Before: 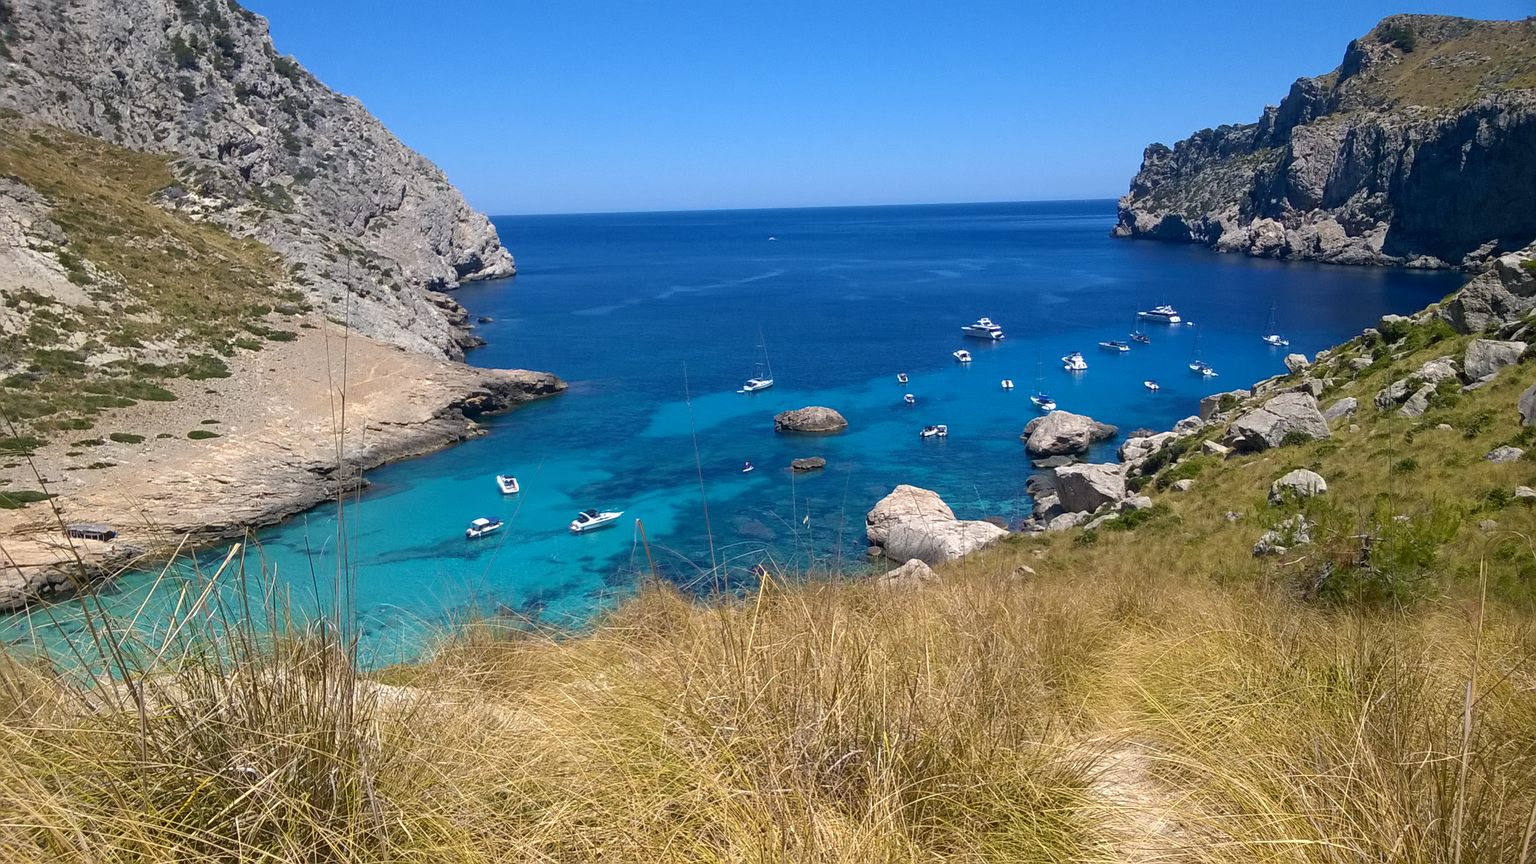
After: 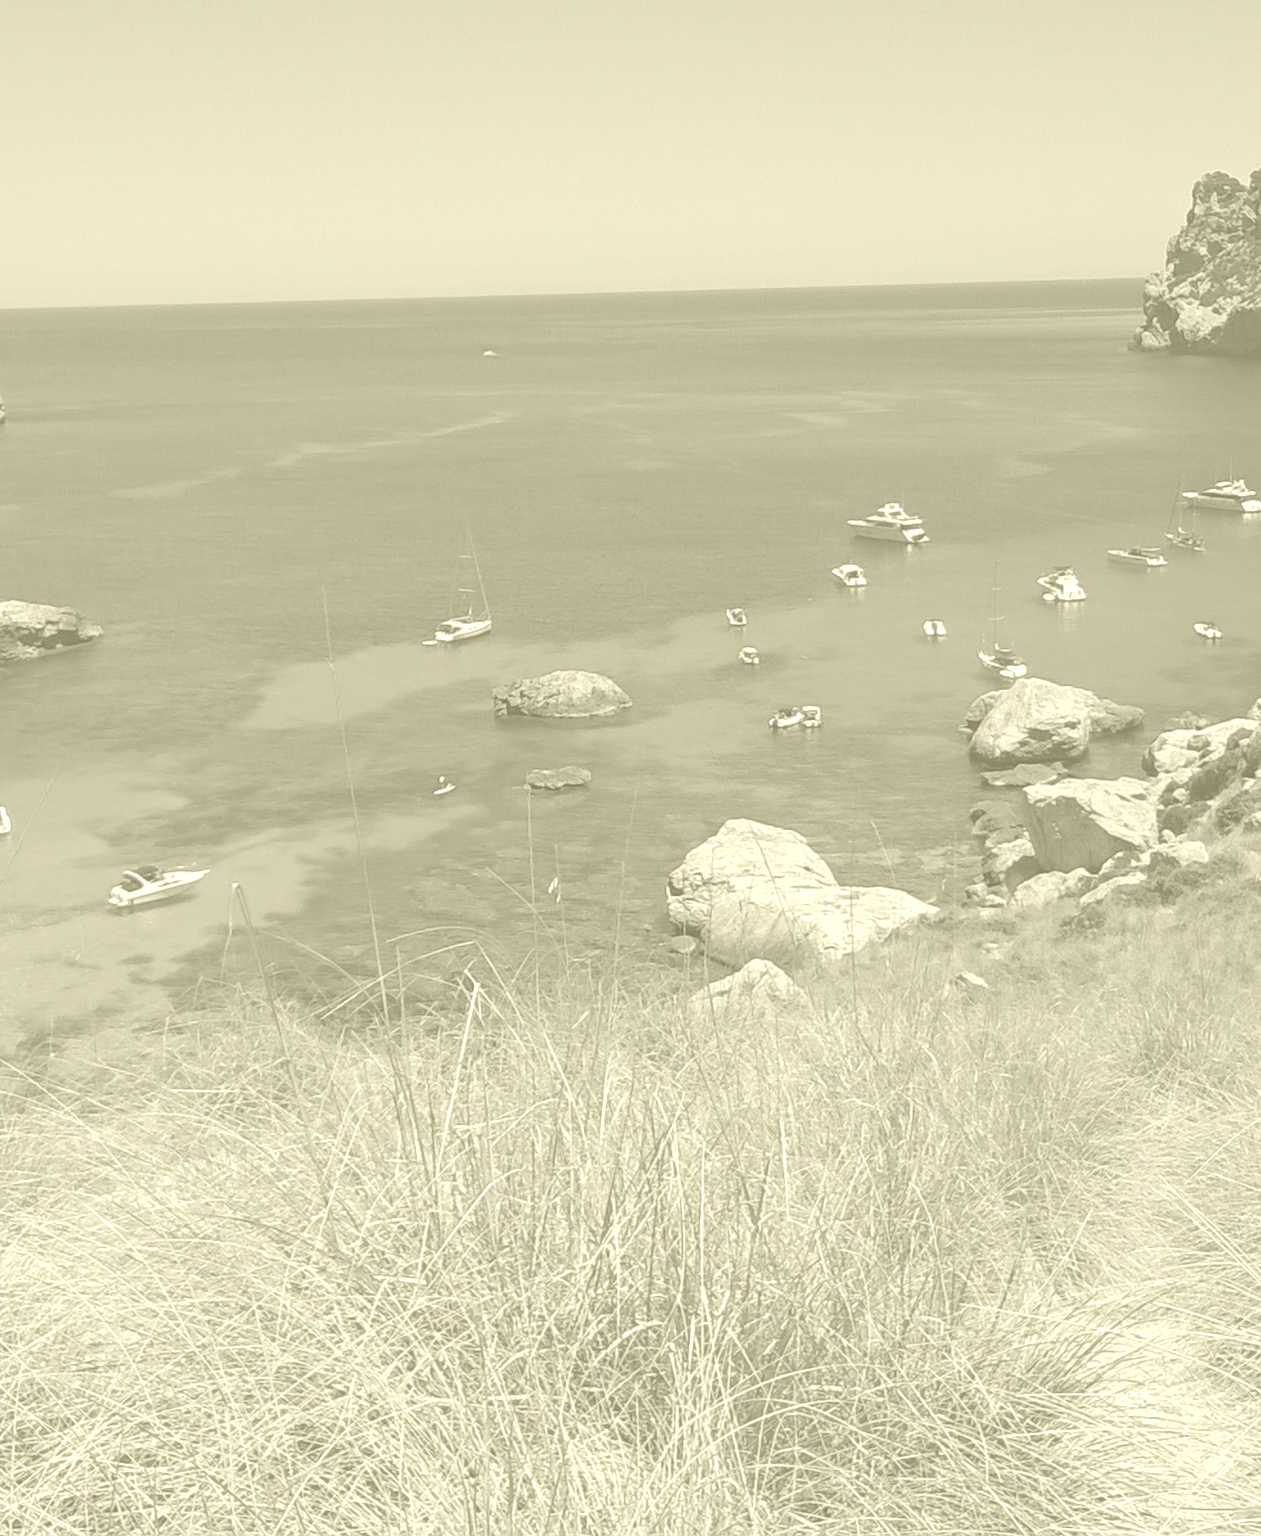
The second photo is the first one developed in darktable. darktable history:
contrast equalizer: y [[0.5, 0.501, 0.532, 0.538, 0.54, 0.541], [0.5 ×6], [0.5 ×6], [0 ×6], [0 ×6]]
crop: left 33.452%, top 6.025%, right 23.155%
colorize: hue 43.2°, saturation 40%, version 1
